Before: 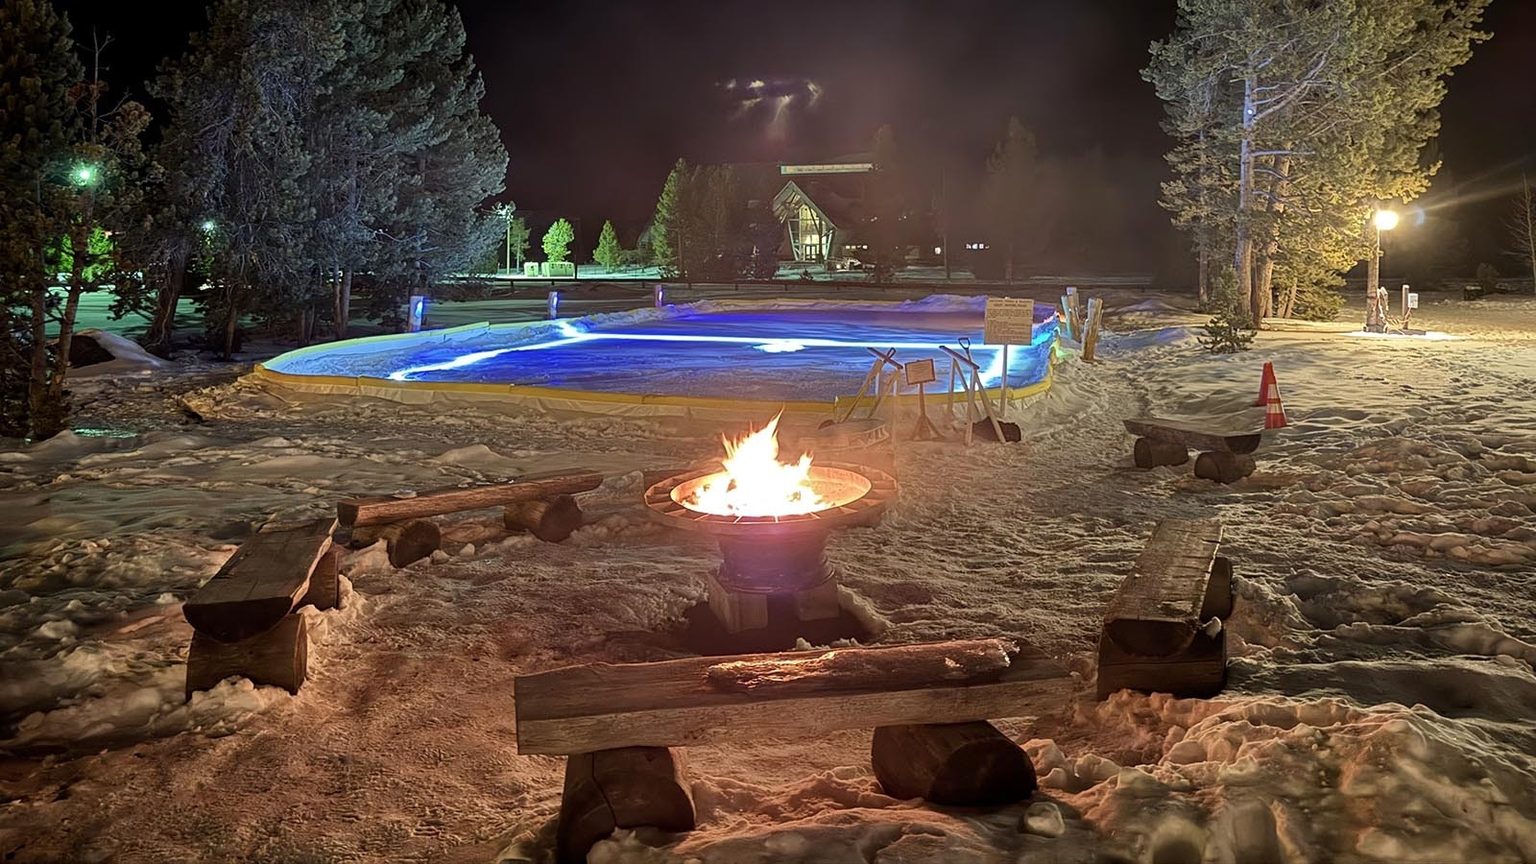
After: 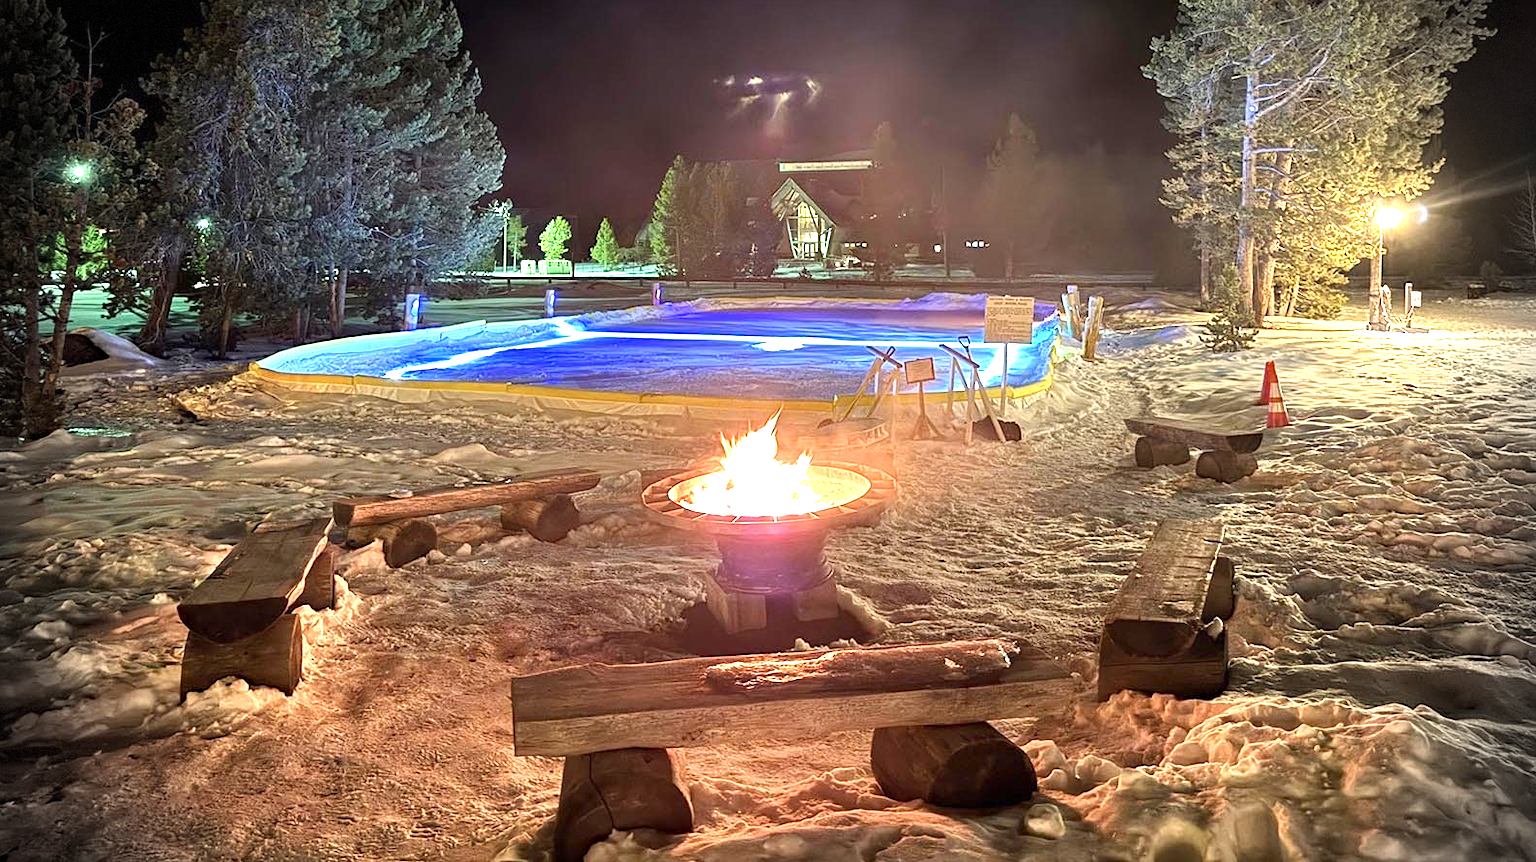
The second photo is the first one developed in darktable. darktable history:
haze removal: compatibility mode true, adaptive false
crop: left 0.489%, top 0.506%, right 0.145%, bottom 0.355%
exposure: black level correction 0, exposure 1.279 EV, compensate highlight preservation false
vignetting: fall-off radius 32.55%, brightness -0.623, saturation -0.683, dithering 8-bit output
